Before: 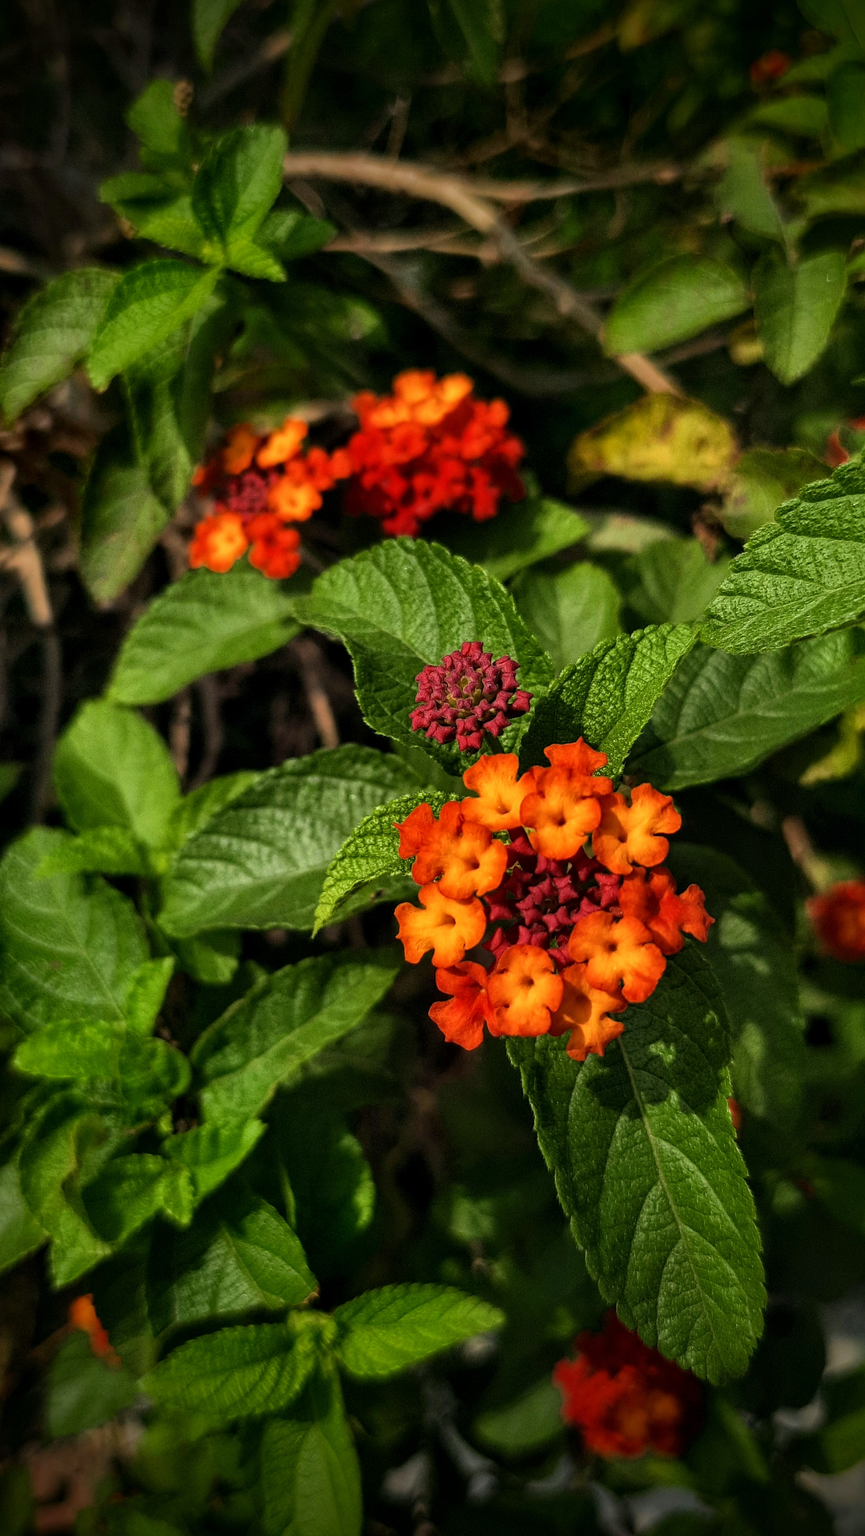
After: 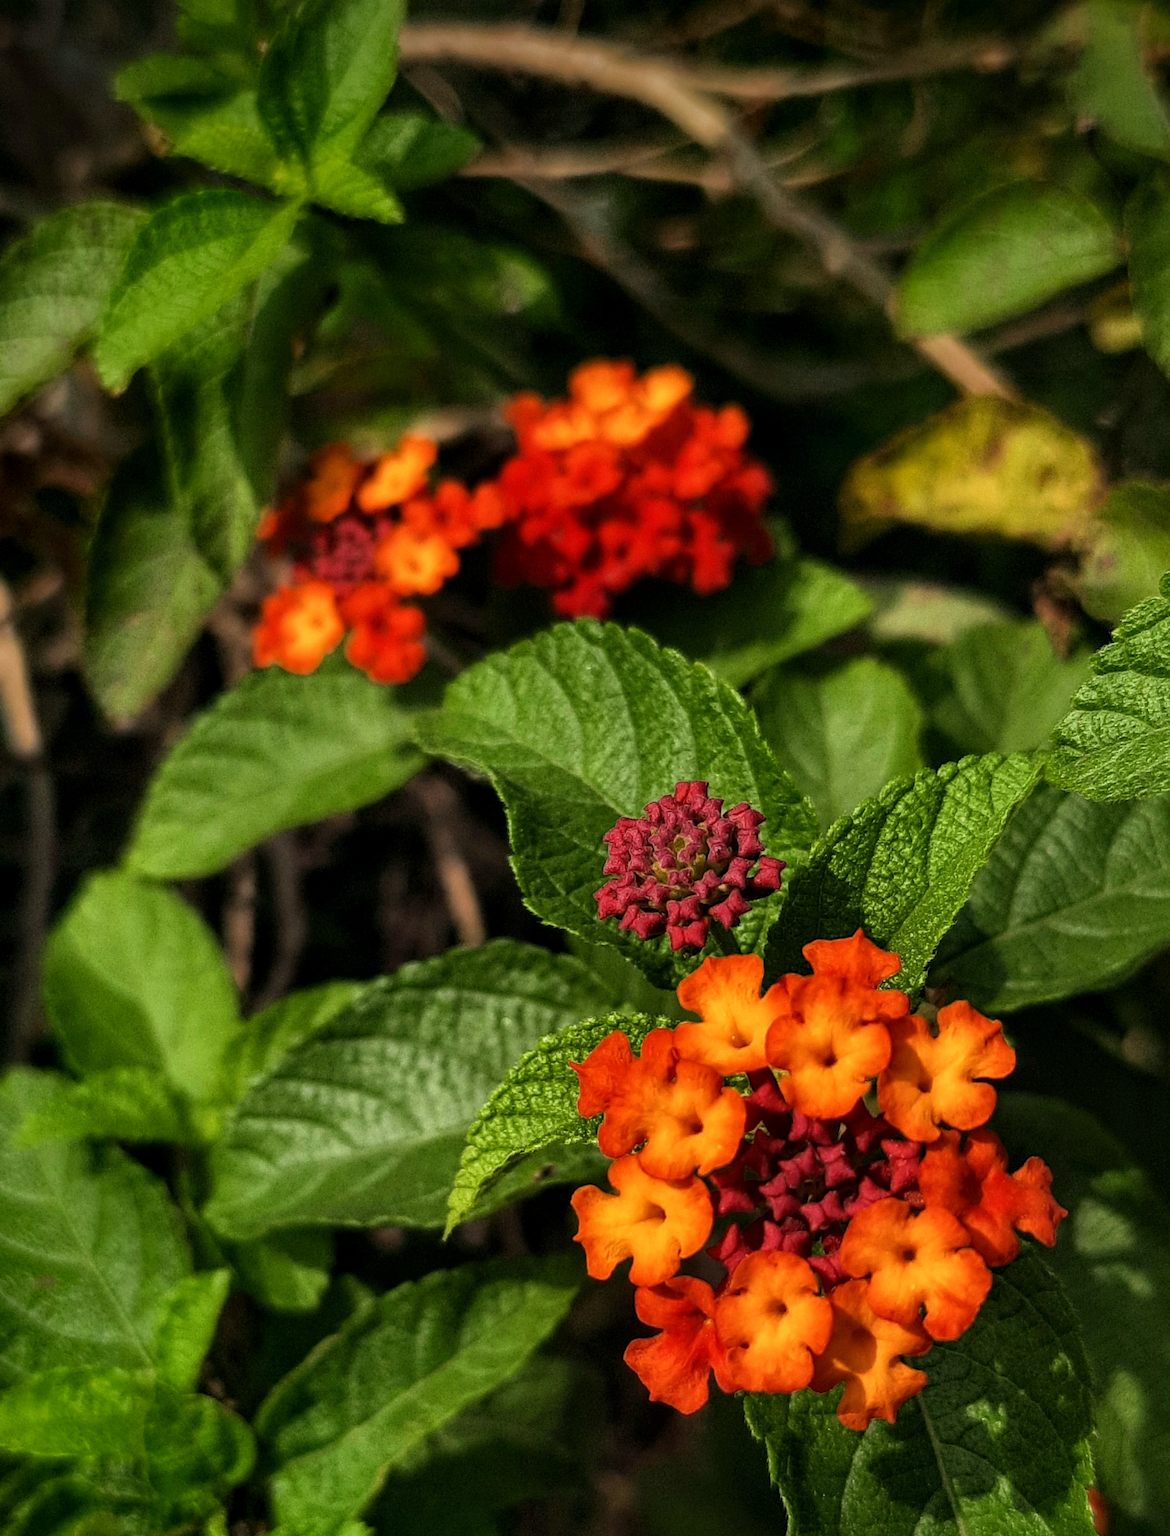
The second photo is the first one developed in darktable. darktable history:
crop: left 3.015%, top 8.969%, right 9.647%, bottom 26.457%
